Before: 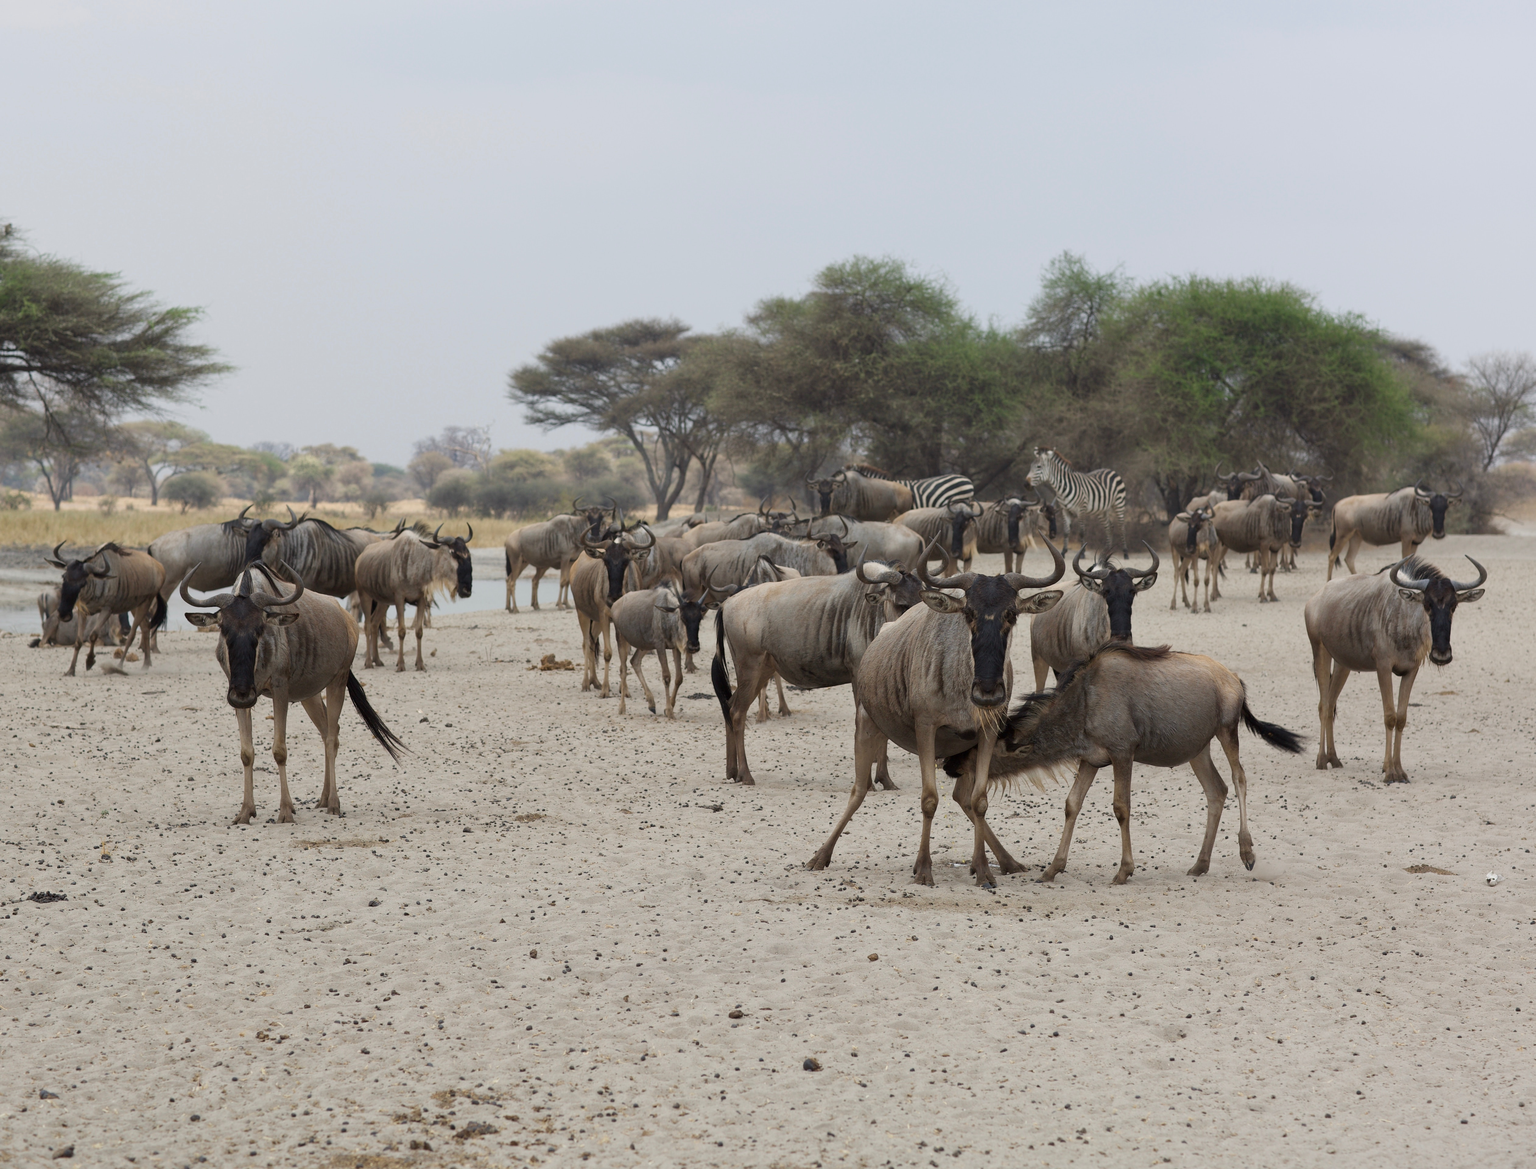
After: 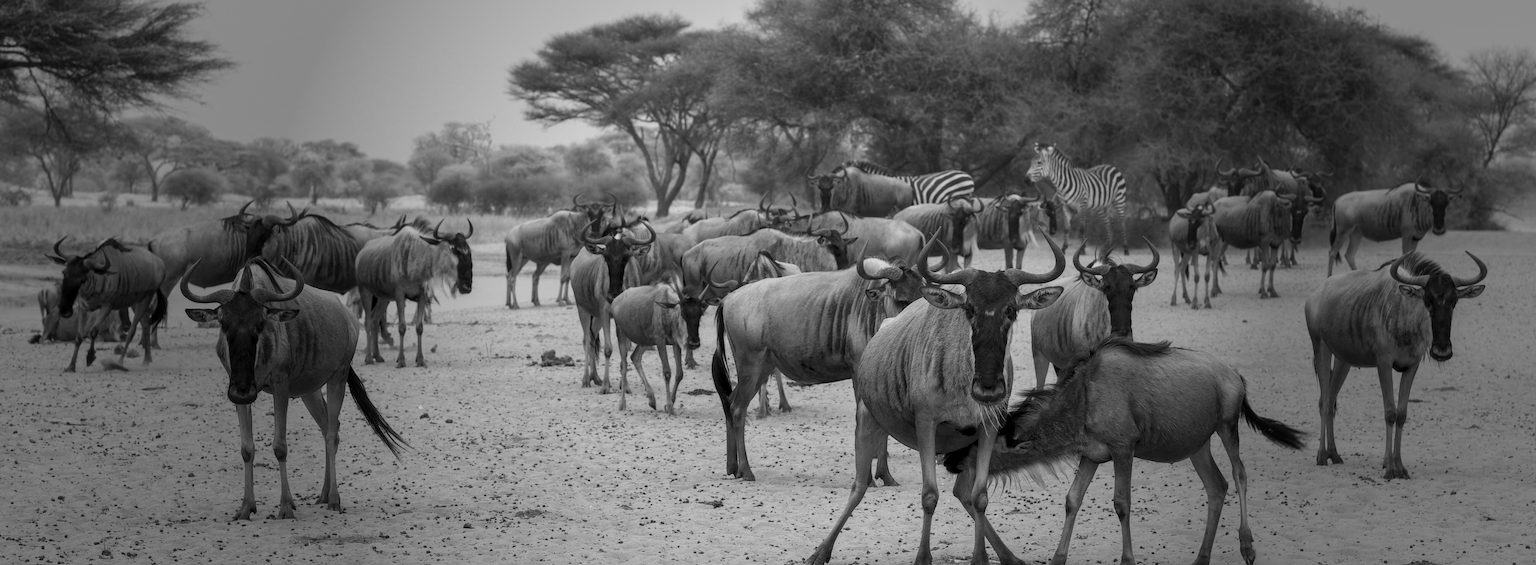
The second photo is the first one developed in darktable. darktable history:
crop and rotate: top 26.056%, bottom 25.543%
color correction: highlights a* 14.46, highlights b* 5.85, shadows a* -5.53, shadows b* -15.24, saturation 0.85
vignetting: fall-off start 31.28%, fall-off radius 34.64%, brightness -0.575
white balance: red 0.978, blue 0.999
local contrast: detail 130%
monochrome: a -6.99, b 35.61, size 1.4
haze removal: strength -0.05
